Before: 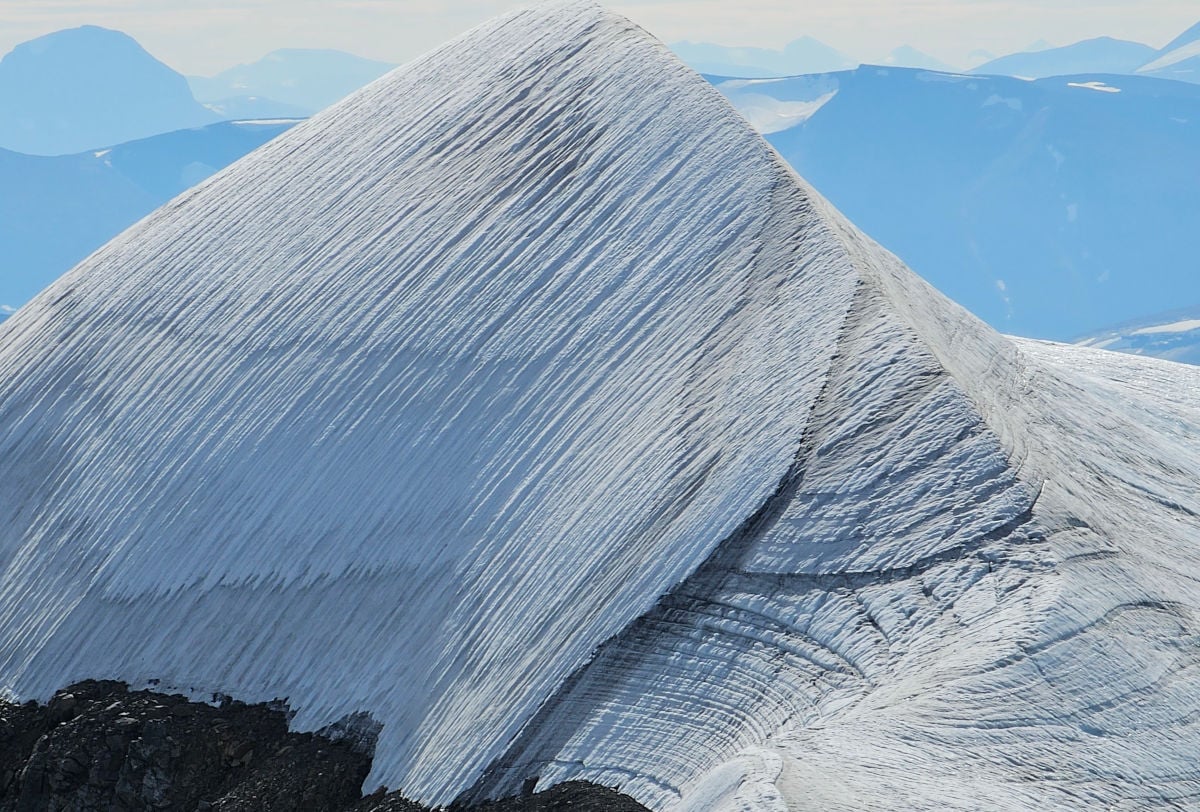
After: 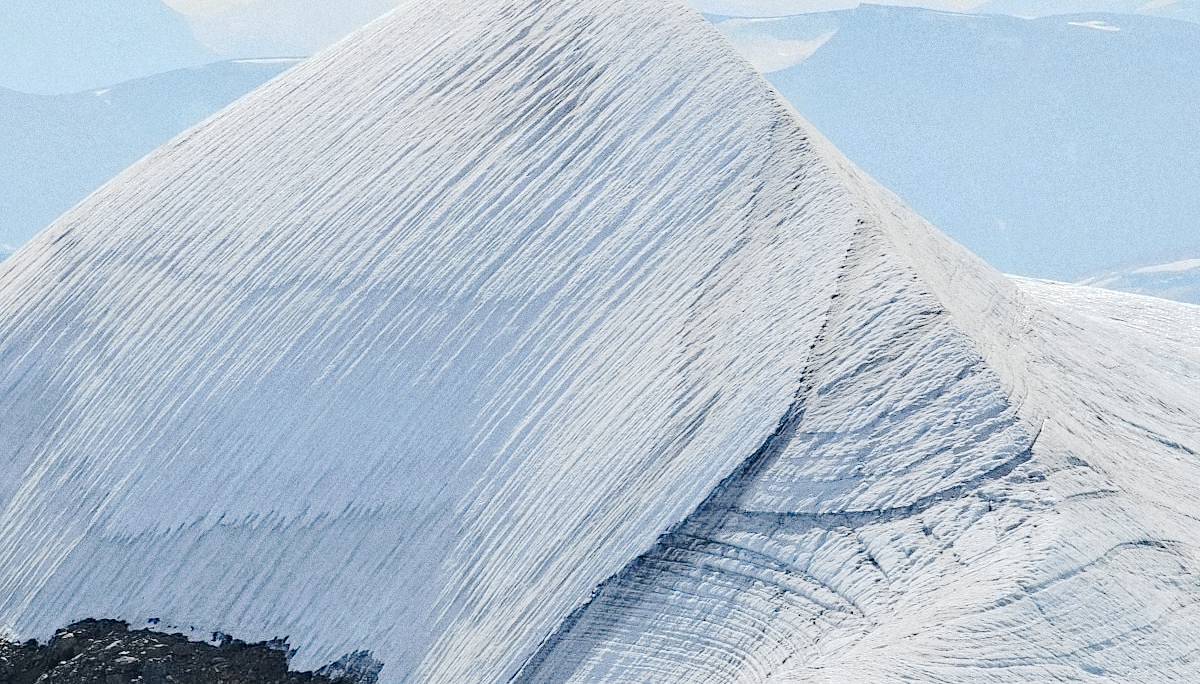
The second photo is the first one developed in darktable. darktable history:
contrast equalizer: y [[0.5 ×4, 0.525, 0.667], [0.5 ×6], [0.5 ×6], [0 ×4, 0.042, 0], [0, 0, 0.004, 0.1, 0.191, 0.131]]
crop: top 7.625%, bottom 8.027%
grain: coarseness 0.09 ISO, strength 40%
haze removal: compatibility mode true, adaptive false
exposure: exposure 0.2 EV, compensate highlight preservation false
tone curve: curves: ch0 [(0, 0) (0.003, 0.021) (0.011, 0.033) (0.025, 0.059) (0.044, 0.097) (0.069, 0.141) (0.1, 0.186) (0.136, 0.237) (0.177, 0.298) (0.224, 0.378) (0.277, 0.47) (0.335, 0.542) (0.399, 0.605) (0.468, 0.678) (0.543, 0.724) (0.623, 0.787) (0.709, 0.829) (0.801, 0.875) (0.898, 0.912) (1, 1)], preserve colors none
